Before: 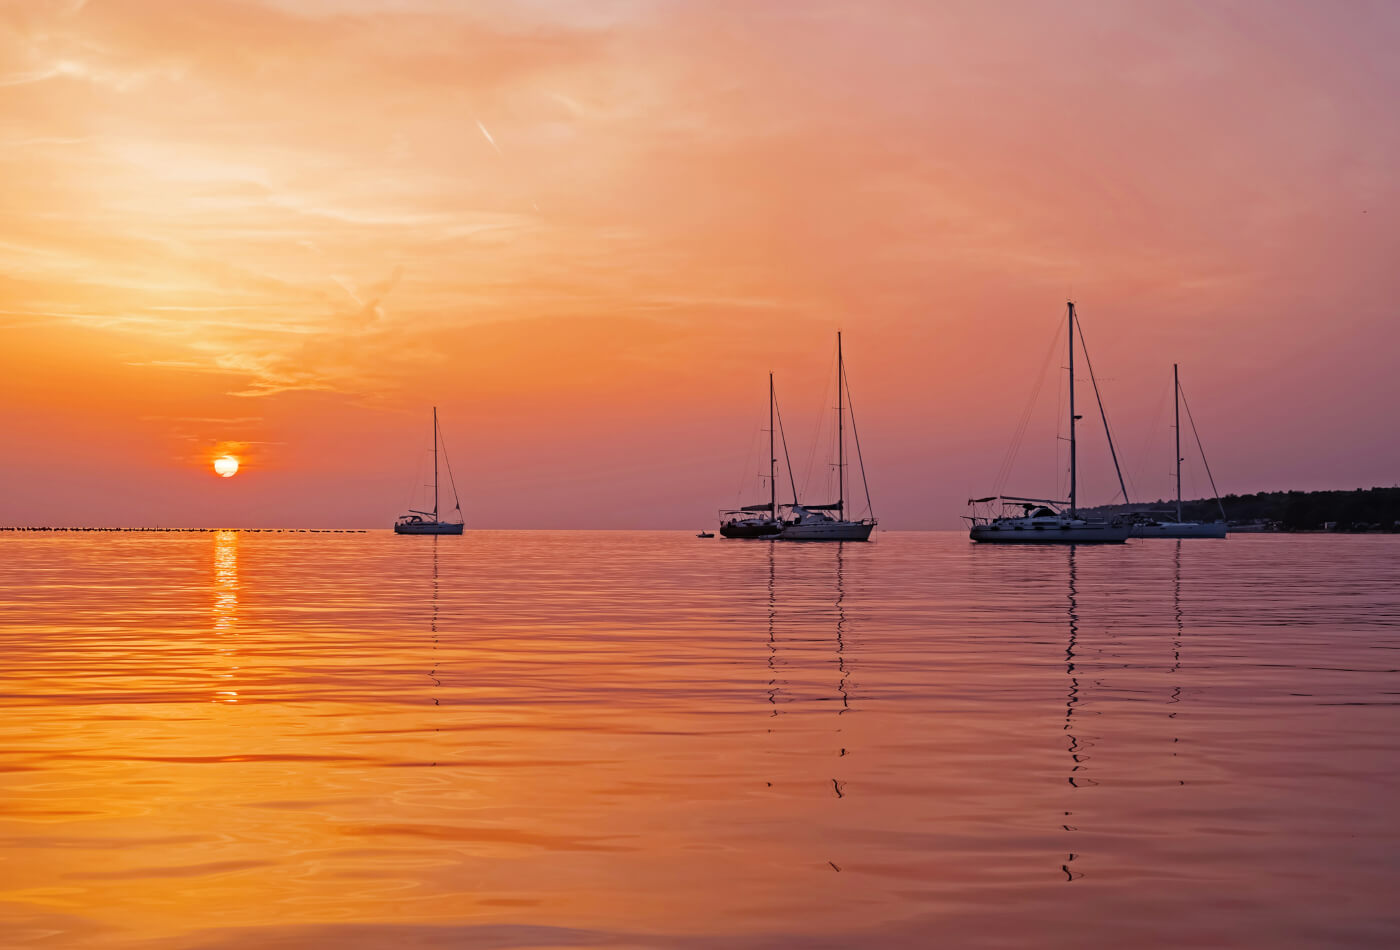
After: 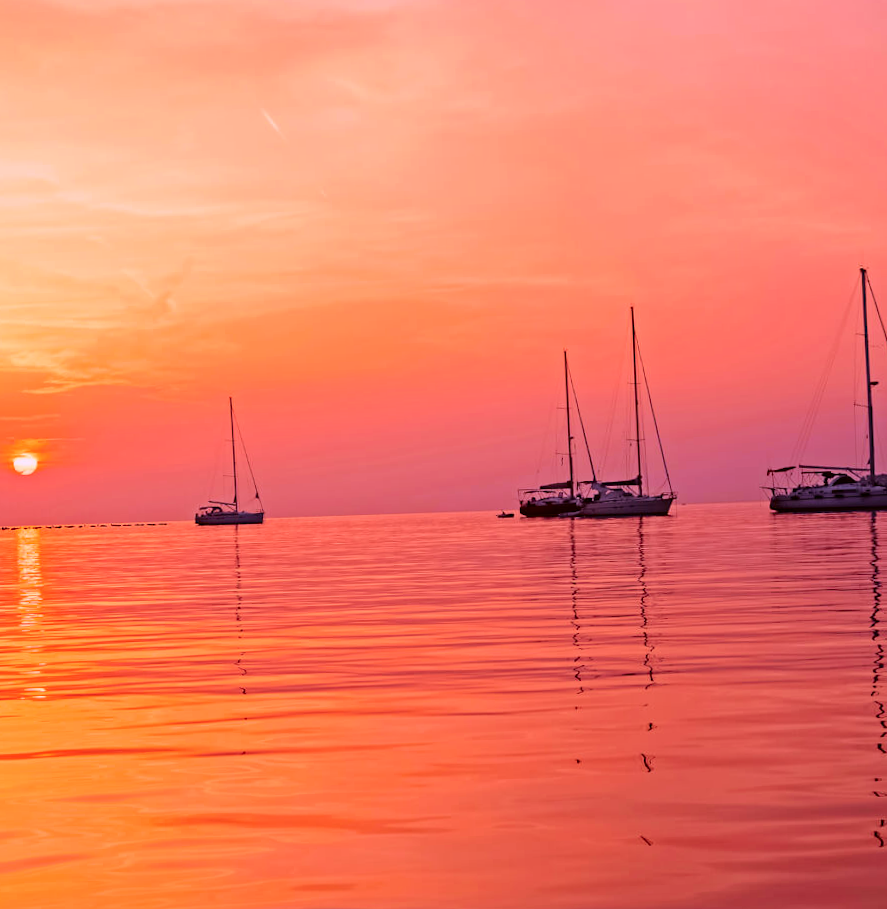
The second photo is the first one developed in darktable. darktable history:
rgb levels: mode RGB, independent channels, levels [[0, 0.474, 1], [0, 0.5, 1], [0, 0.5, 1]]
crop and rotate: left 12.648%, right 20.685%
shadows and highlights: shadows 12, white point adjustment 1.2, highlights -0.36, soften with gaussian
tone curve: curves: ch0 [(0, 0) (0.091, 0.066) (0.184, 0.16) (0.491, 0.519) (0.748, 0.765) (1, 0.919)]; ch1 [(0, 0) (0.179, 0.173) (0.322, 0.32) (0.424, 0.424) (0.502, 0.504) (0.56, 0.575) (0.631, 0.675) (0.777, 0.806) (1, 1)]; ch2 [(0, 0) (0.434, 0.447) (0.485, 0.495) (0.524, 0.563) (0.676, 0.691) (1, 1)], color space Lab, independent channels, preserve colors none
white balance: red 1.066, blue 1.119
tone equalizer: on, module defaults
rotate and perspective: rotation -2.12°, lens shift (vertical) 0.009, lens shift (horizontal) -0.008, automatic cropping original format, crop left 0.036, crop right 0.964, crop top 0.05, crop bottom 0.959
